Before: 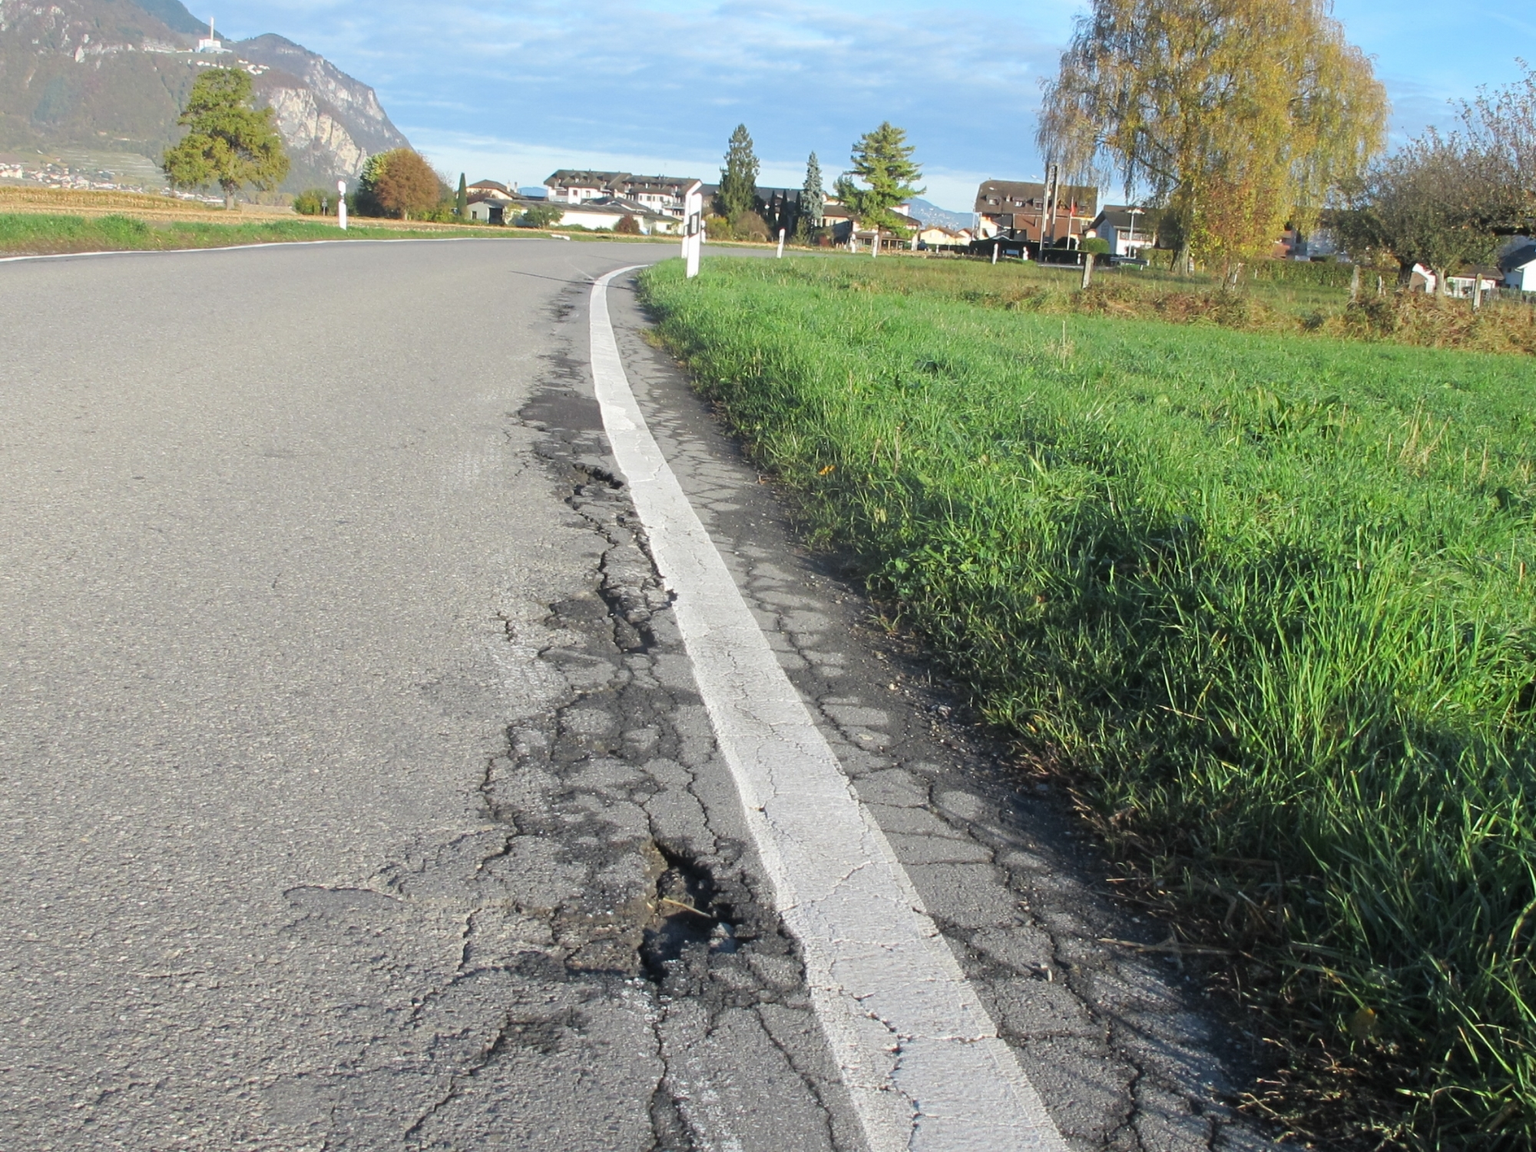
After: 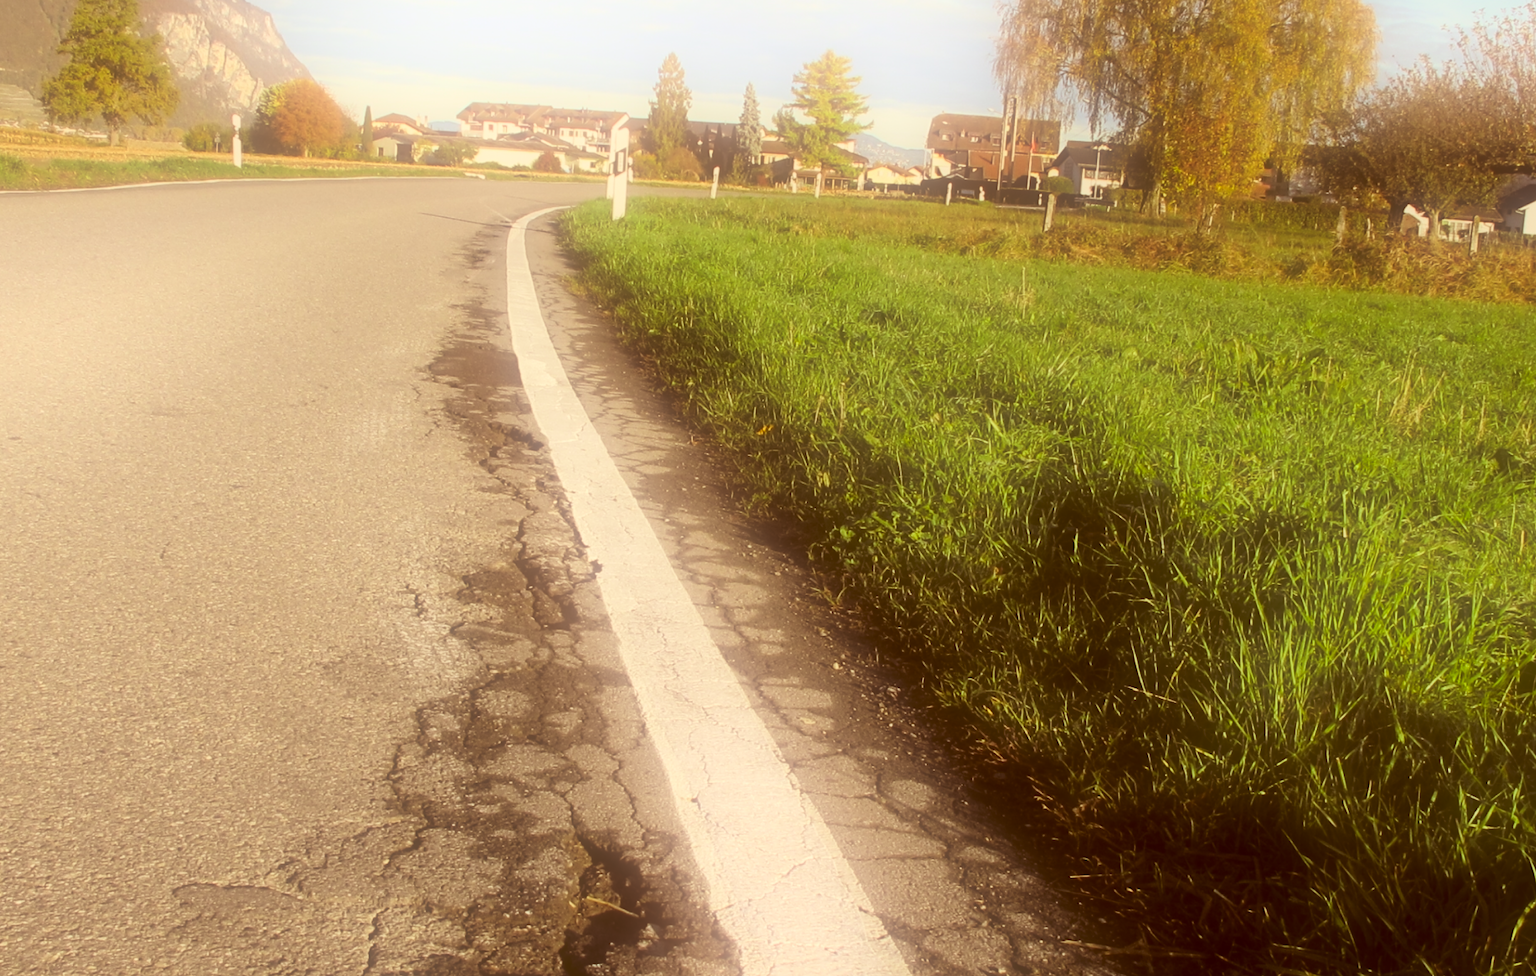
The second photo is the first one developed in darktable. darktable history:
rgb levels: mode RGB, independent channels, levels [[0, 0.5, 1], [0, 0.521, 1], [0, 0.536, 1]]
tone curve: curves: ch0 [(0.016, 0.011) (0.204, 0.146) (0.515, 0.476) (0.78, 0.795) (1, 0.981)], color space Lab, linked channels, preserve colors none
color correction: highlights a* 1.12, highlights b* 24.26, shadows a* 15.58, shadows b* 24.26
bloom: on, module defaults
crop: left 8.155%, top 6.611%, bottom 15.385%
soften: size 60.24%, saturation 65.46%, brightness 0.506 EV, mix 25.7%
